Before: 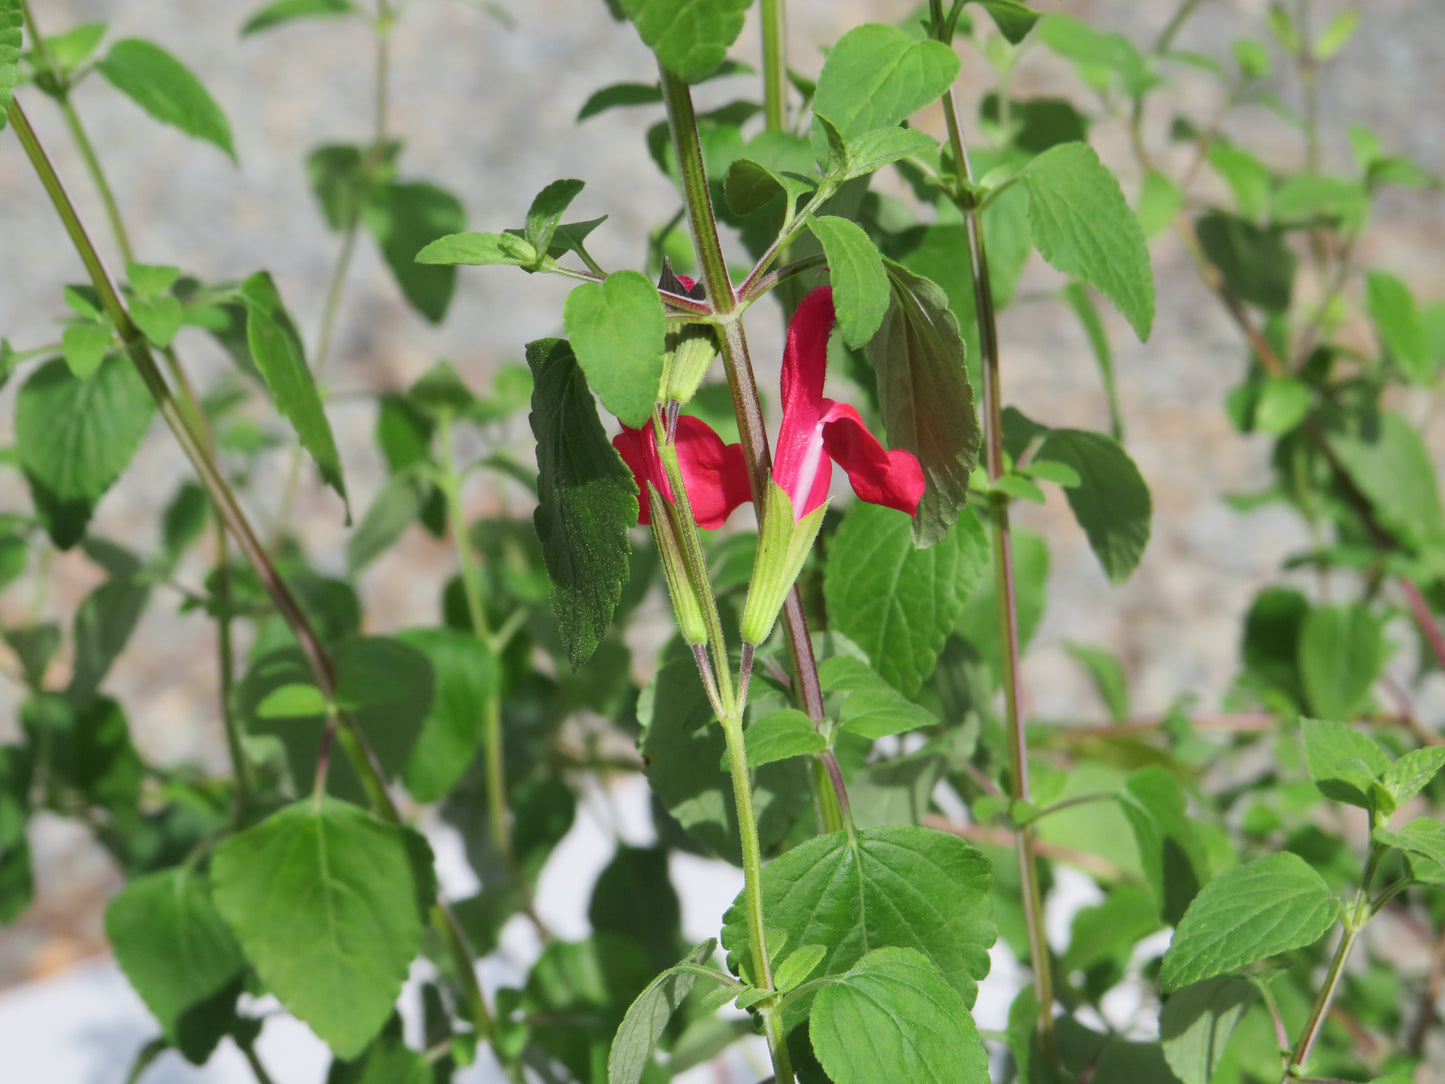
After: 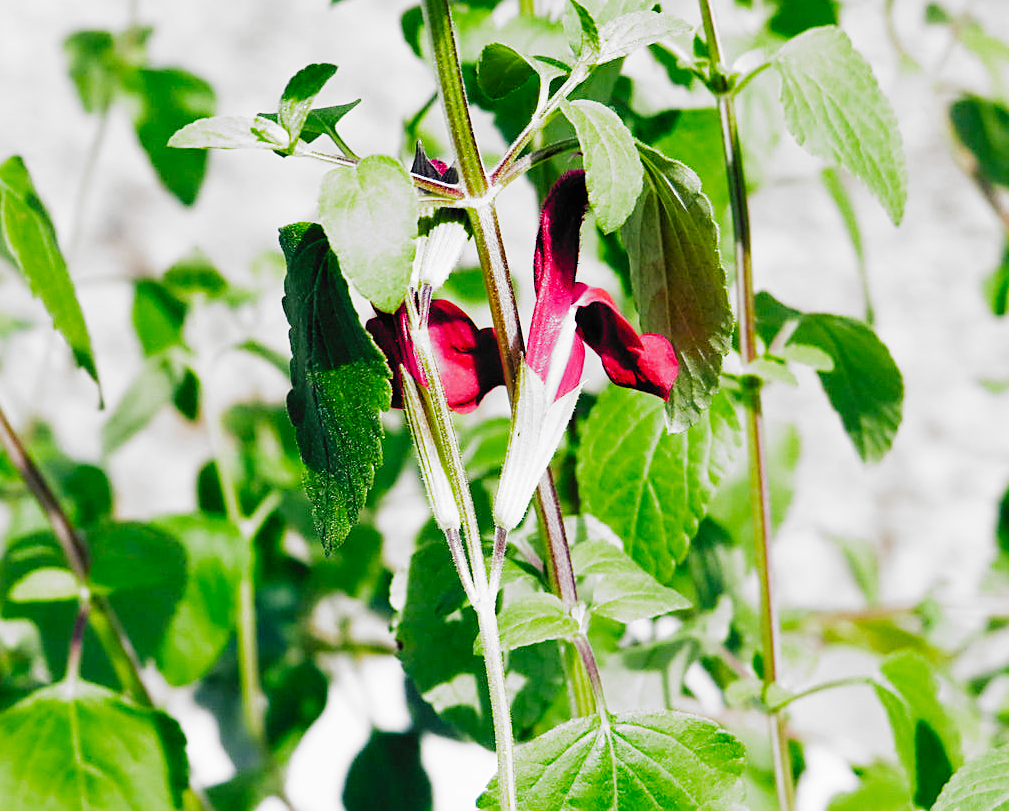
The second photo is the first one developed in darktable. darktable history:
crop and rotate: left 17.159%, top 10.757%, right 12.975%, bottom 14.39%
filmic rgb: black relative exposure -5.04 EV, white relative exposure 3.99 EV, hardness 2.89, contrast 1.301, highlights saturation mix -30.65%, add noise in highlights 0.001, preserve chrominance no, color science v3 (2019), use custom middle-gray values true, contrast in highlights soft
color zones: curves: ch0 [(0.068, 0.464) (0.25, 0.5) (0.48, 0.508) (0.75, 0.536) (0.886, 0.476) (0.967, 0.456)]; ch1 [(0.066, 0.456) (0.25, 0.5) (0.616, 0.508) (0.746, 0.56) (0.934, 0.444)]
sharpen: on, module defaults
shadows and highlights: shadows 30.81, highlights 1.15, soften with gaussian
color balance rgb: shadows lift › luminance -28.943%, shadows lift › chroma 15.11%, shadows lift › hue 267.37°, linear chroma grading › global chroma 7.084%, perceptual saturation grading › global saturation 20%, perceptual saturation grading › highlights -25.299%, perceptual saturation grading › shadows 26.024%, perceptual brilliance grading › highlights 9.741%, perceptual brilliance grading › mid-tones 5.437%, global vibrance 20%
exposure: exposure 0.778 EV, compensate highlight preservation false
